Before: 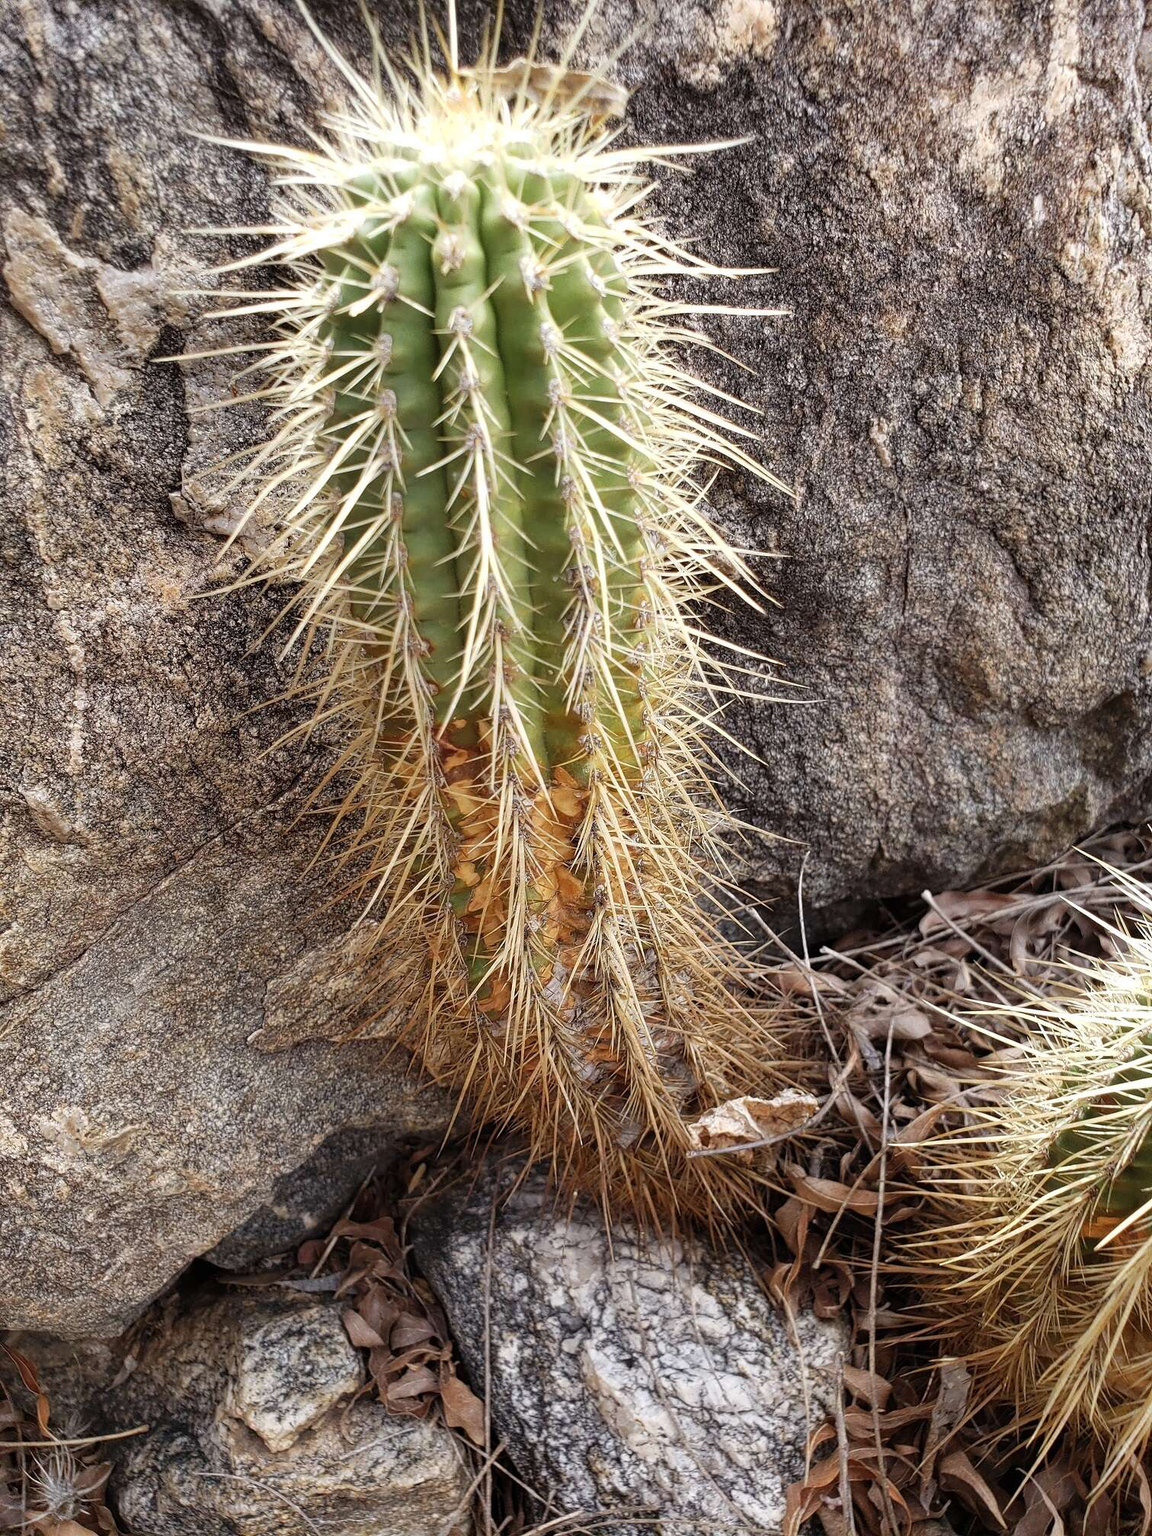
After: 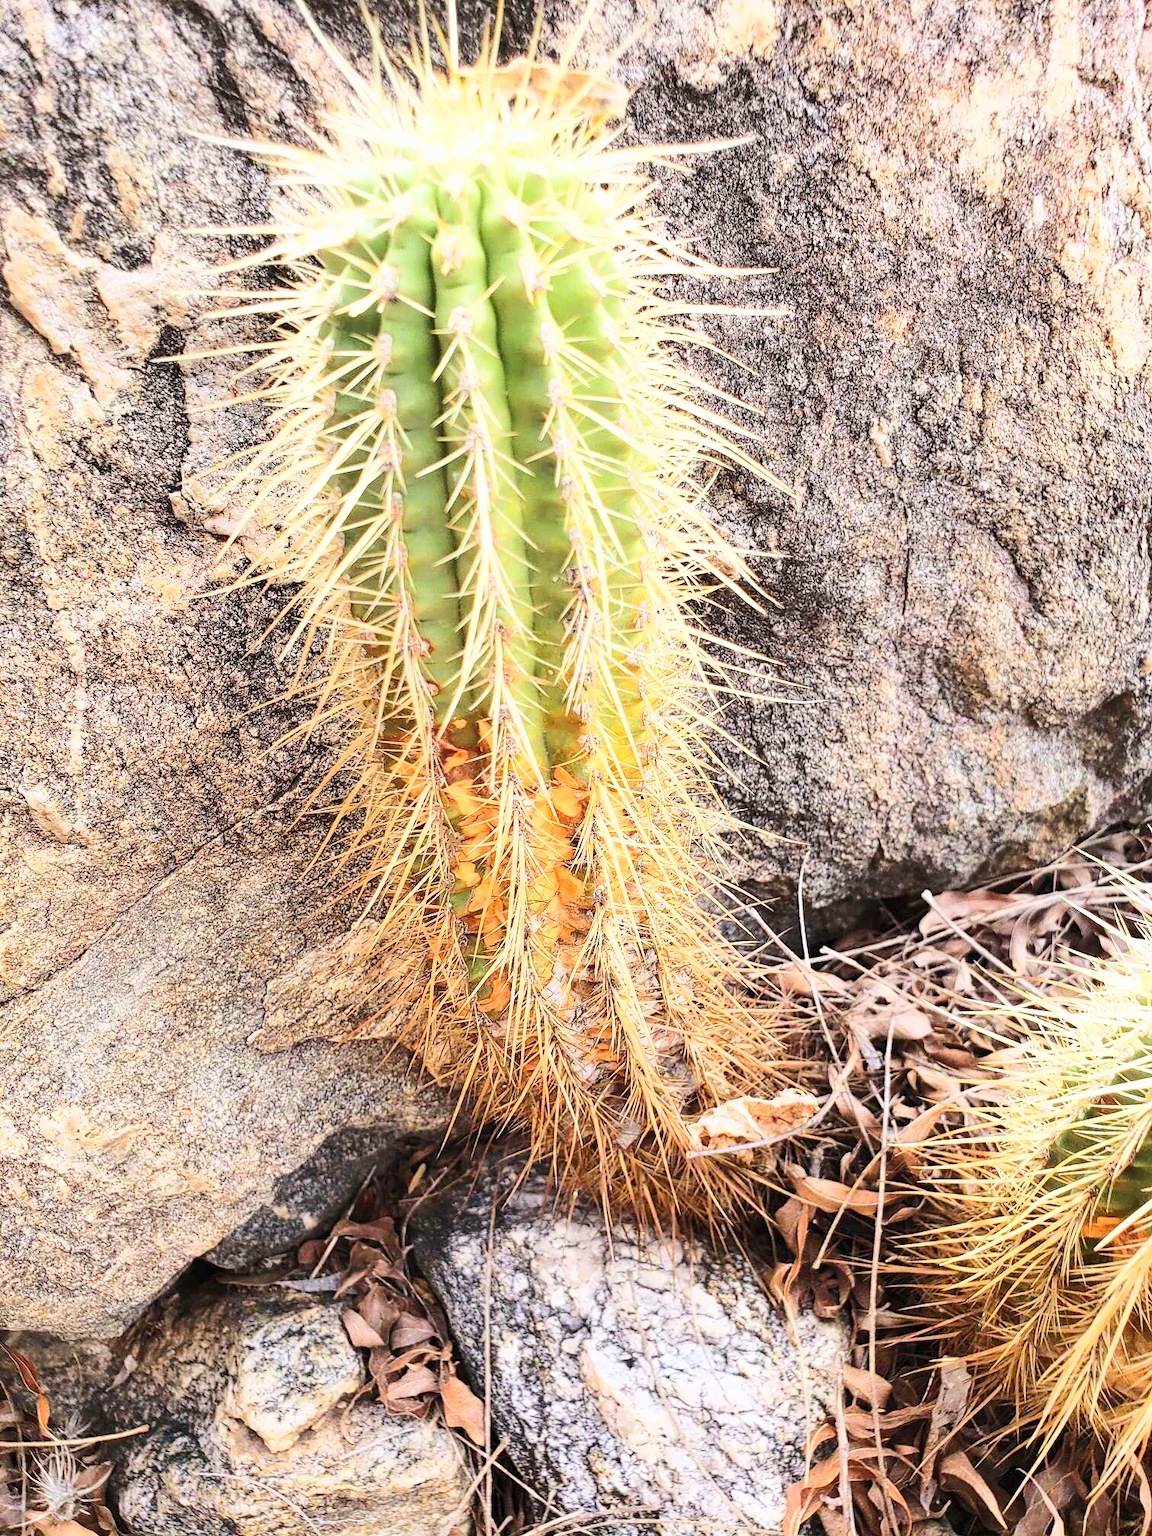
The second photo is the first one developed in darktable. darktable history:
contrast brightness saturation: contrast 0.2, brightness 0.16, saturation 0.22
base curve: curves: ch0 [(0, 0) (0.025, 0.046) (0.112, 0.277) (0.467, 0.74) (0.814, 0.929) (1, 0.942)]
